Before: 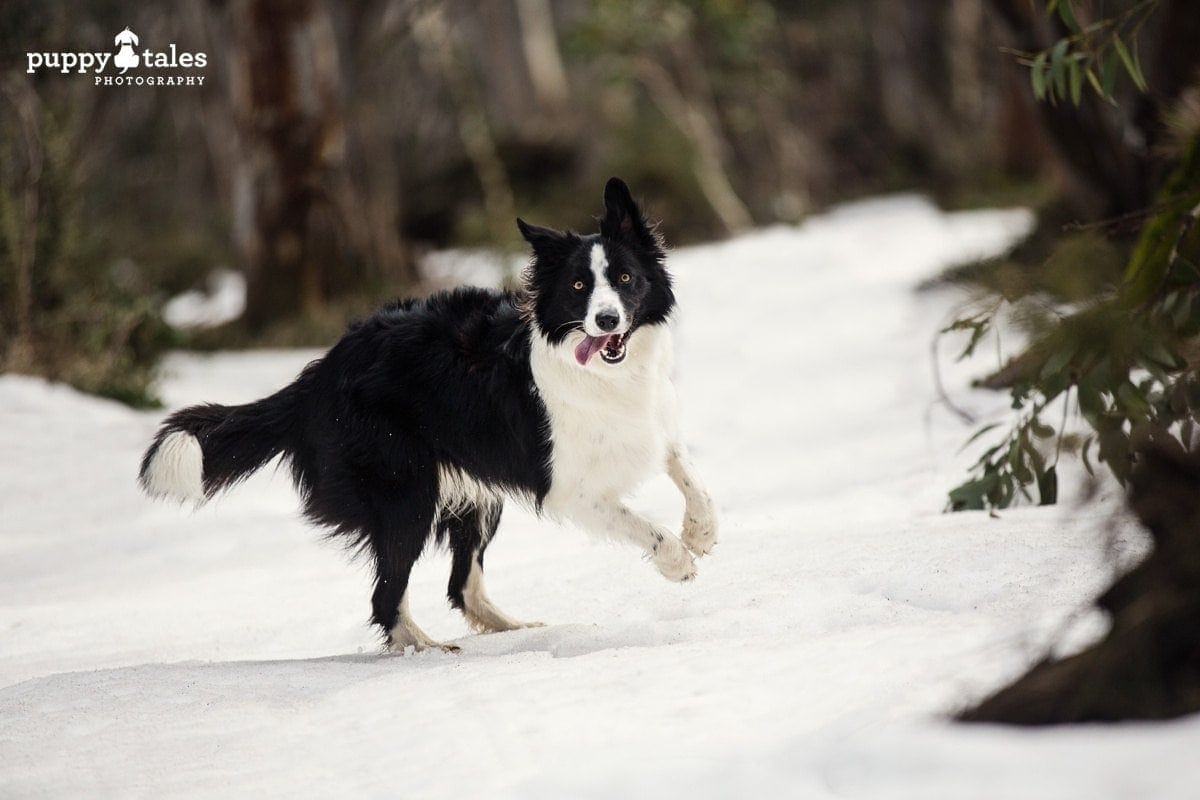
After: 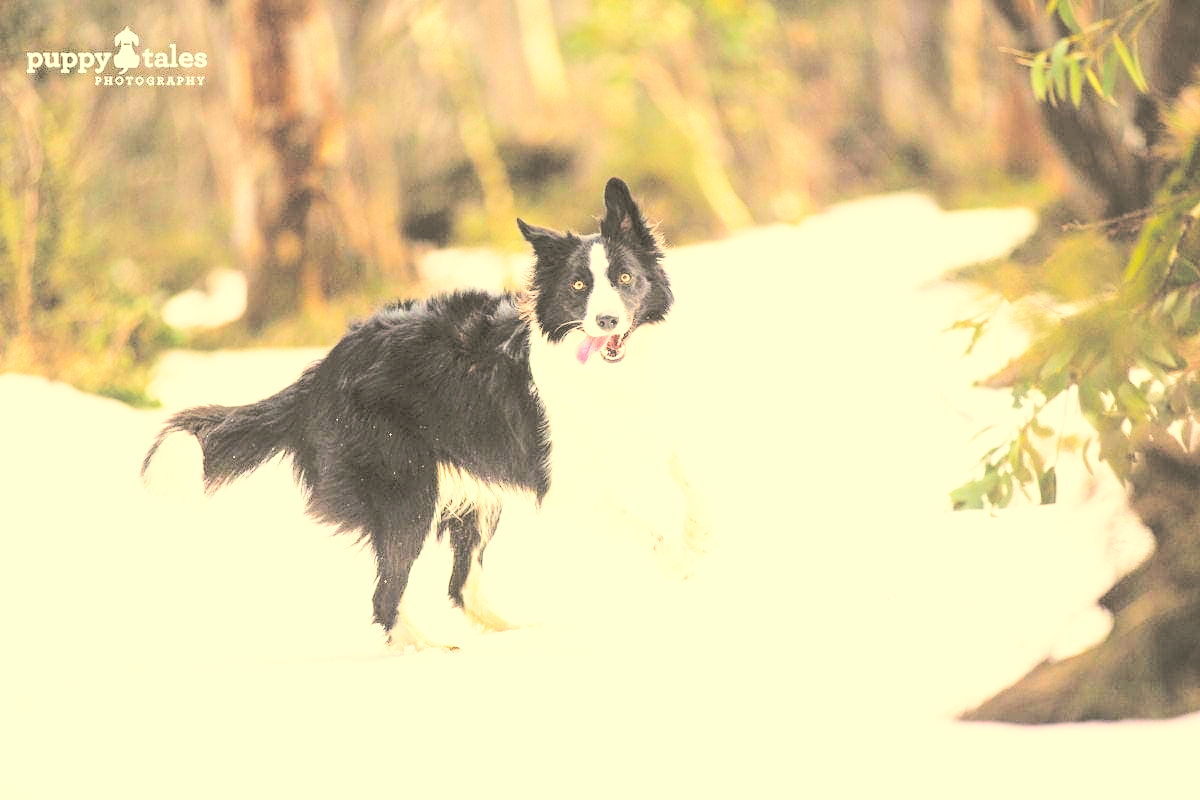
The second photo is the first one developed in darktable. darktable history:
base curve: curves: ch0 [(0, 0) (0.007, 0.004) (0.027, 0.03) (0.046, 0.07) (0.207, 0.54) (0.442, 0.872) (0.673, 0.972) (1, 1)], preserve colors none
color correction: highlights a* 2.72, highlights b* 22.8
contrast brightness saturation: brightness 1
levels: levels [0.072, 0.414, 0.976]
